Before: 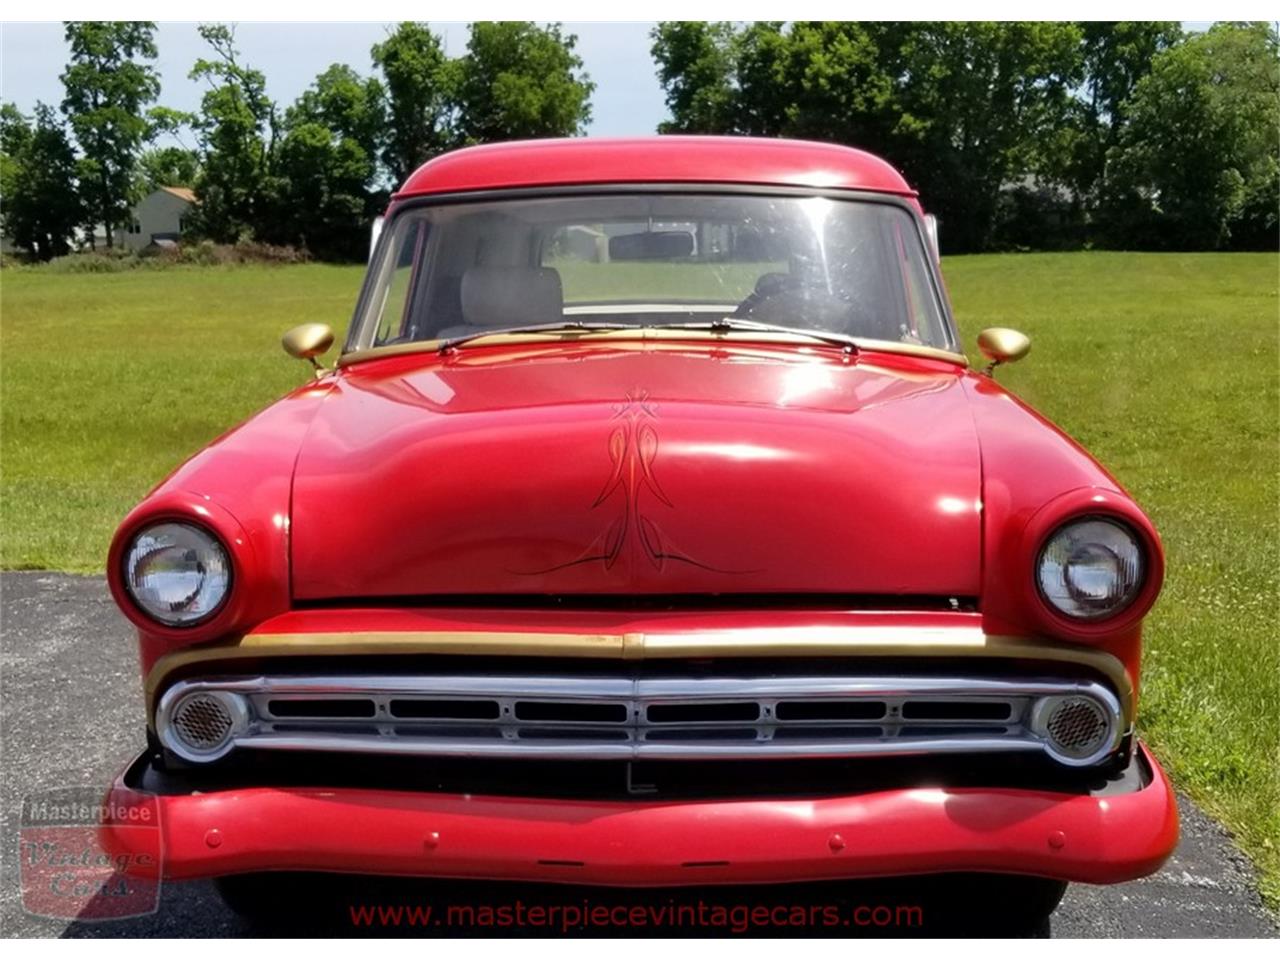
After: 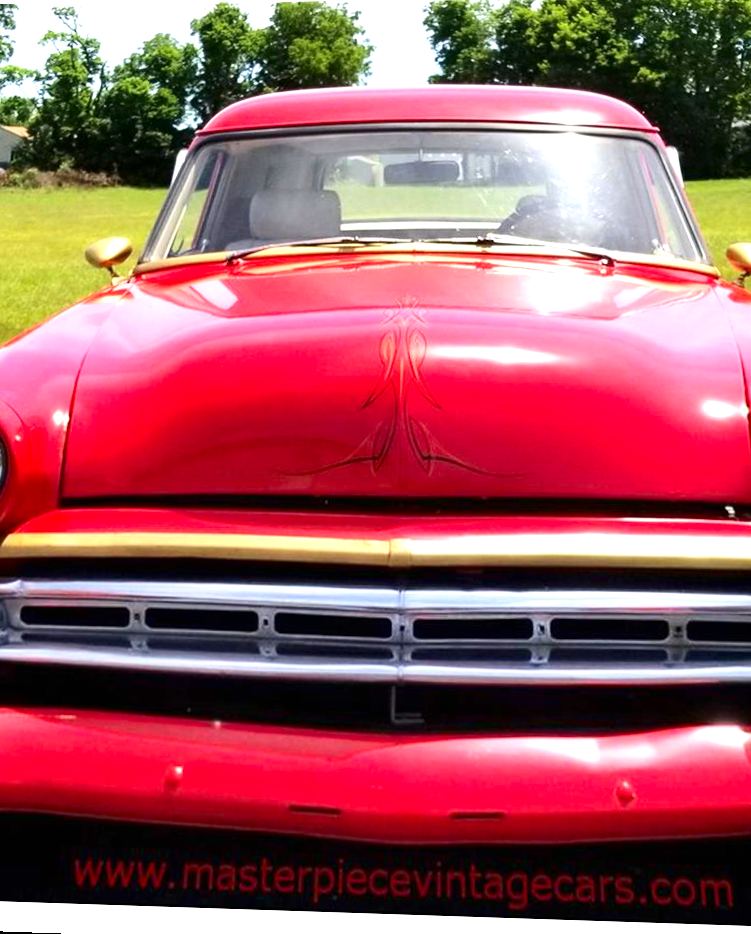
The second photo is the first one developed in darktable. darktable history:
contrast brightness saturation: contrast 0.15, brightness -0.01, saturation 0.1
rotate and perspective: rotation 0.72°, lens shift (vertical) -0.352, lens shift (horizontal) -0.051, crop left 0.152, crop right 0.859, crop top 0.019, crop bottom 0.964
exposure: black level correction 0, exposure 1.1 EV, compensate highlight preservation false
crop and rotate: left 9.061%, right 20.142%
